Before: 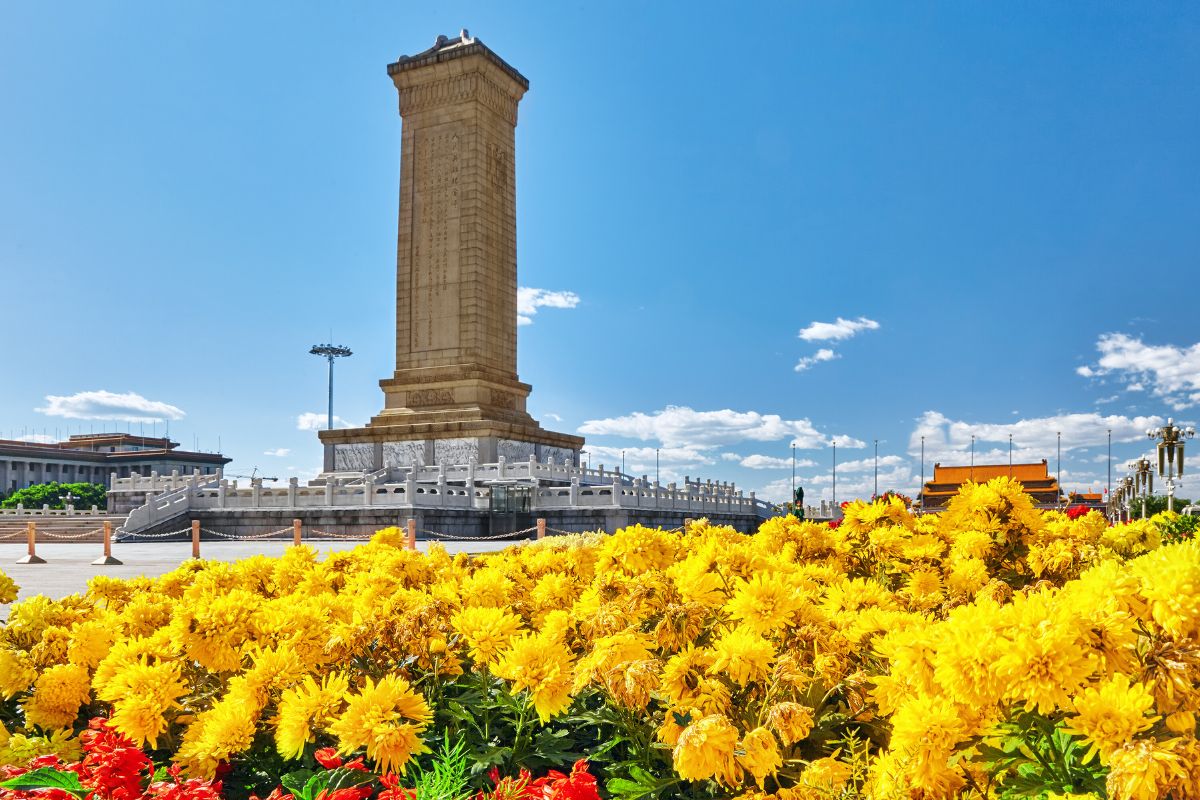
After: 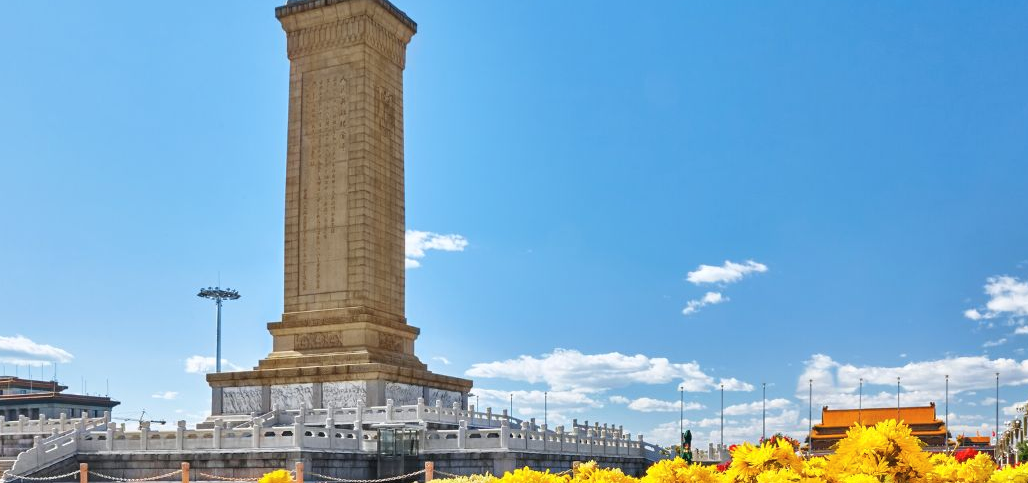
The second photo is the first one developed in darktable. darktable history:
contrast brightness saturation: contrast 0.05, brightness 0.06, saturation 0.01
crop and rotate: left 9.345%, top 7.22%, right 4.982%, bottom 32.331%
